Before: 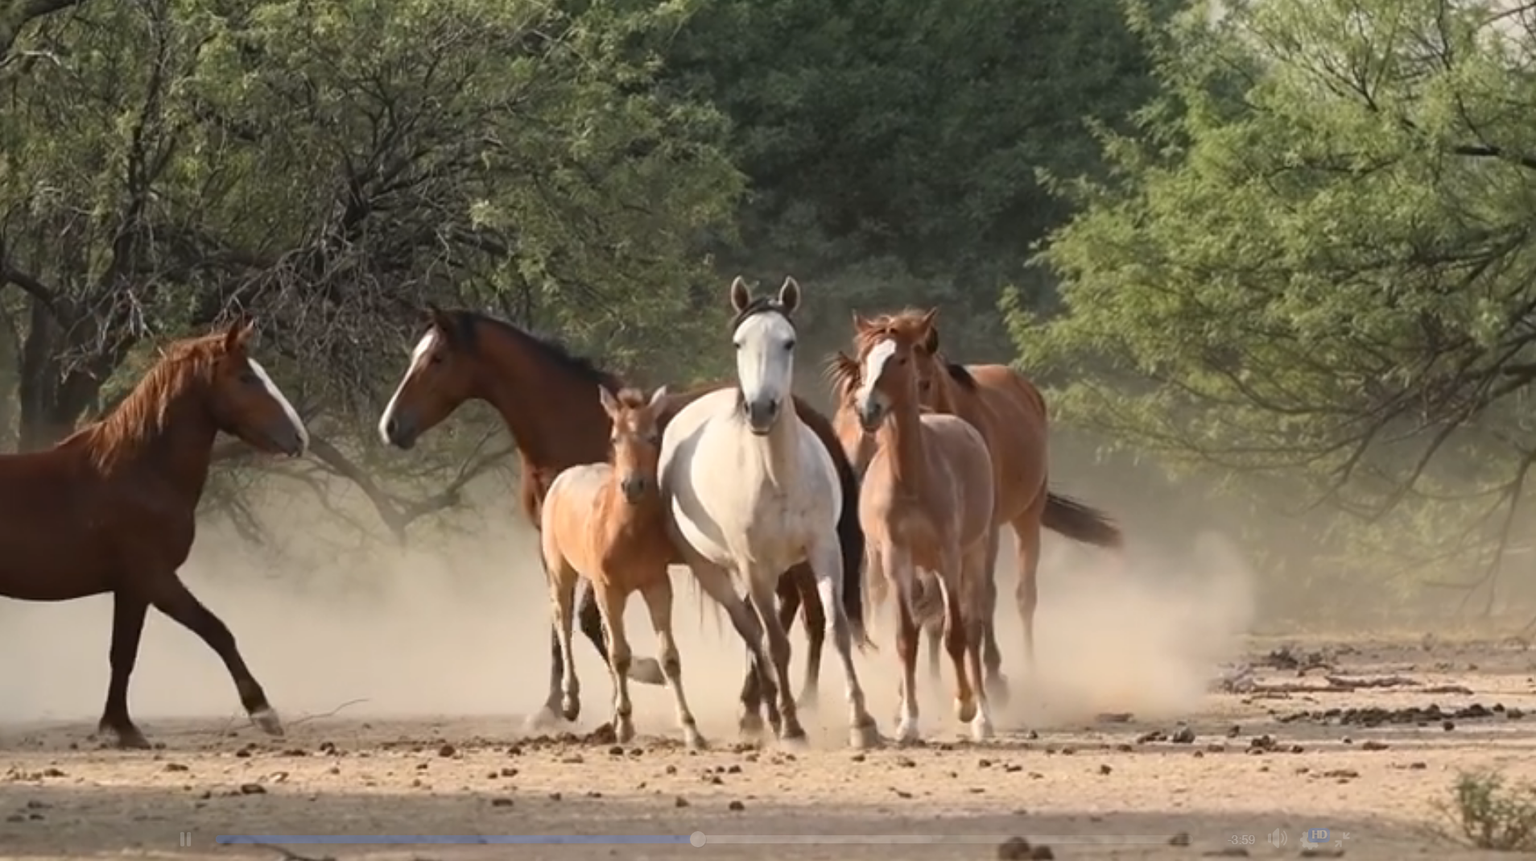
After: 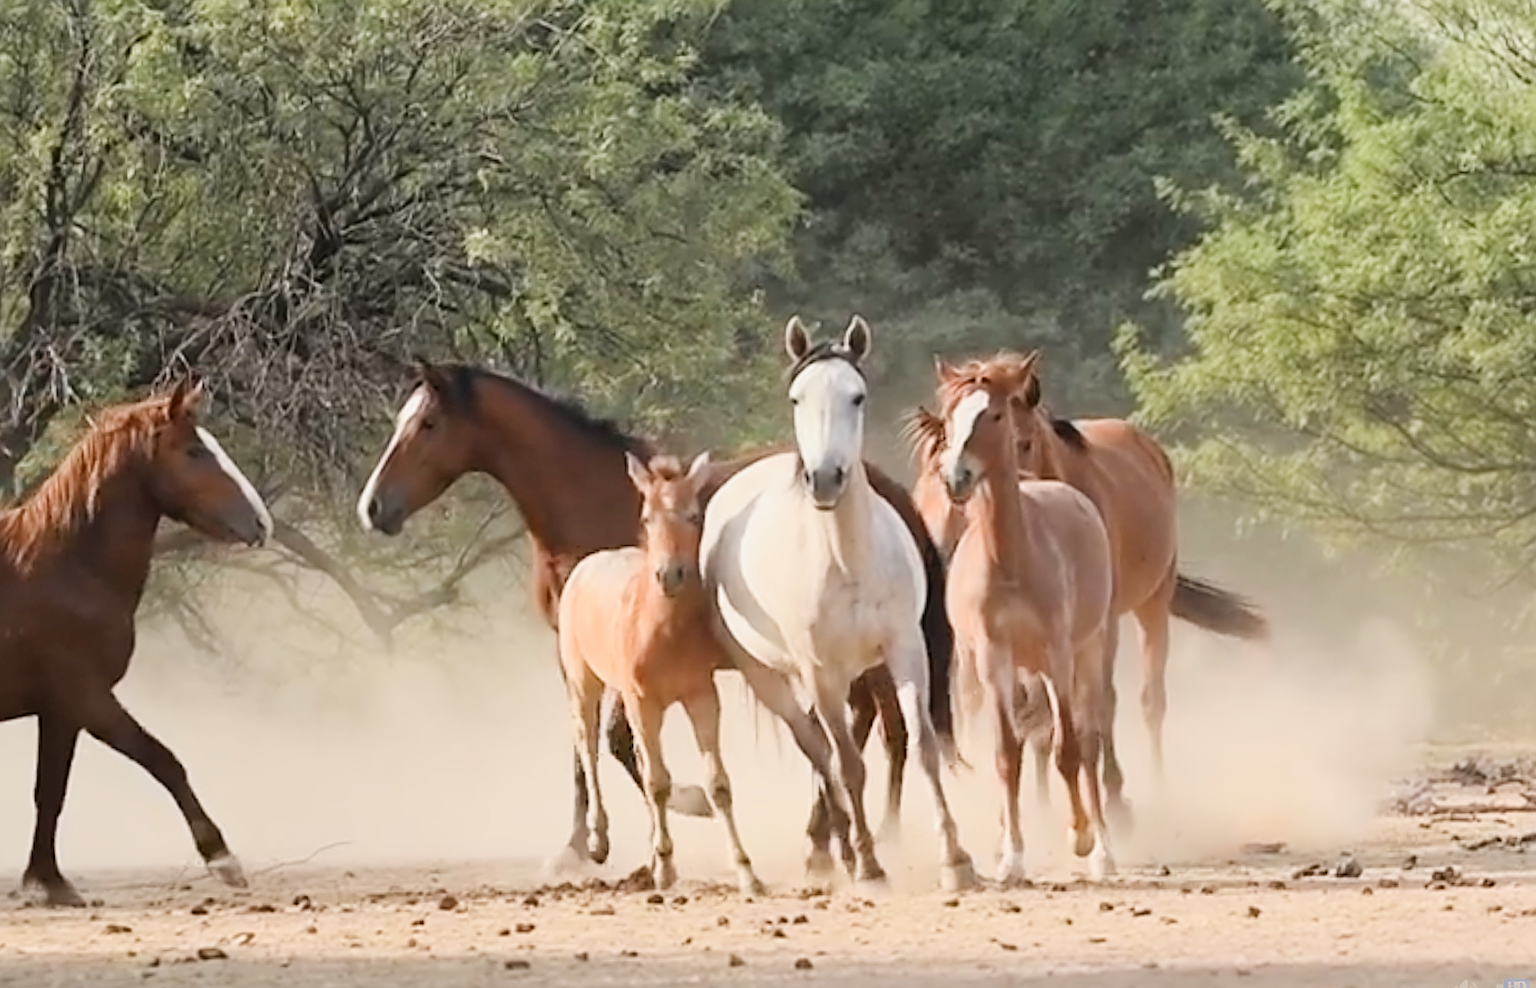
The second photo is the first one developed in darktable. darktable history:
crop and rotate: angle 1°, left 4.281%, top 0.642%, right 11.383%, bottom 2.486%
exposure: exposure 1.15 EV, compensate highlight preservation false
sharpen: on, module defaults
filmic rgb: black relative exposure -7.65 EV, white relative exposure 4.56 EV, hardness 3.61
